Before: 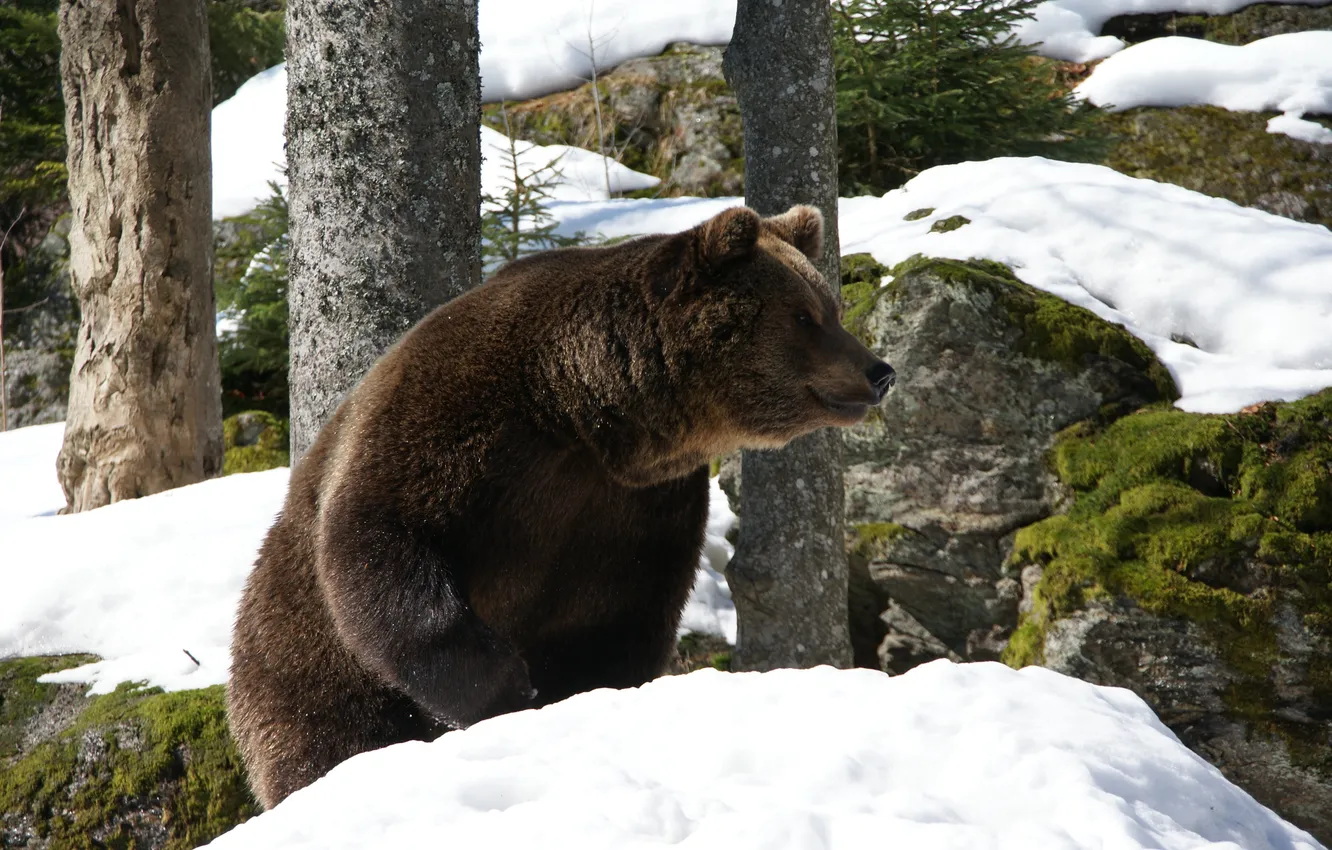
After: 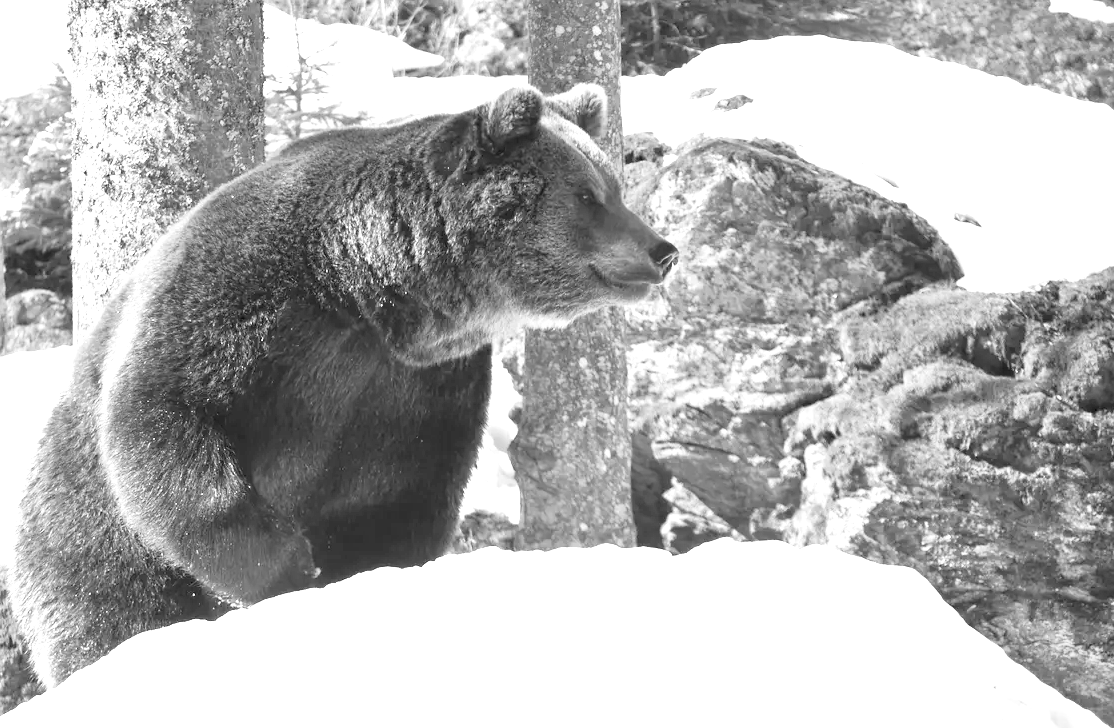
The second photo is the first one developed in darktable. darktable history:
white balance: red 0.976, blue 1.04
monochrome: on, module defaults
exposure: black level correction 0, exposure 1.9 EV, compensate highlight preservation false
contrast brightness saturation: contrast 0.2, brightness 0.16, saturation 0.22
tone equalizer: -8 EV 1 EV, -7 EV 1 EV, -6 EV 1 EV, -5 EV 1 EV, -4 EV 1 EV, -3 EV 0.75 EV, -2 EV 0.5 EV, -1 EV 0.25 EV
crop: left 16.315%, top 14.246%
